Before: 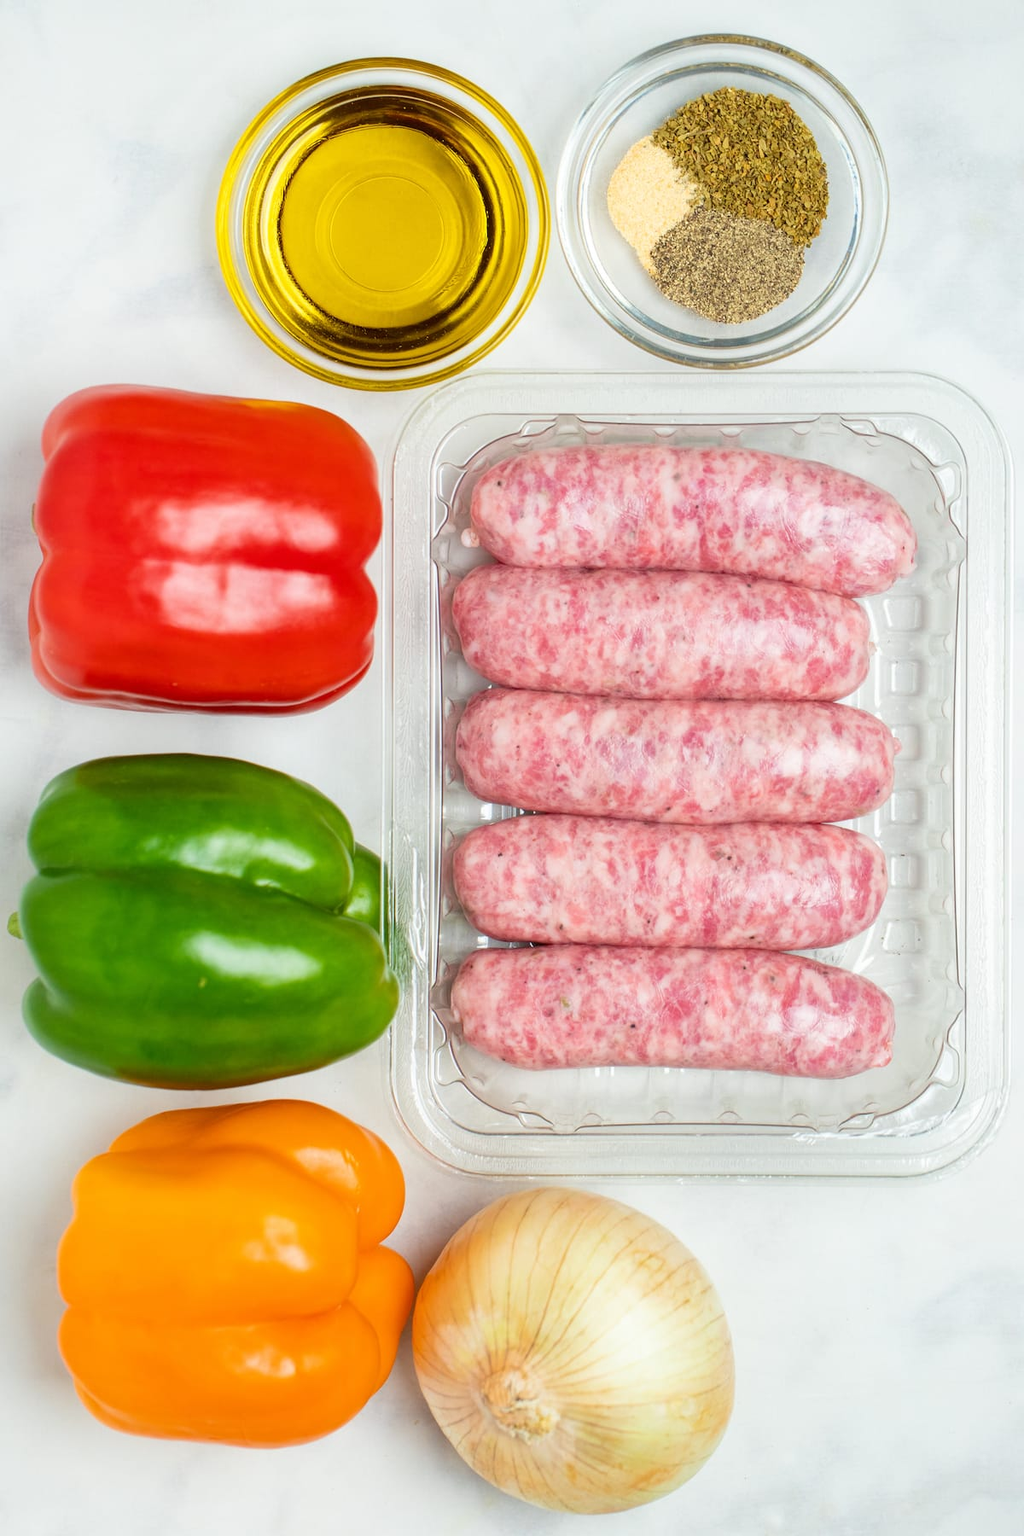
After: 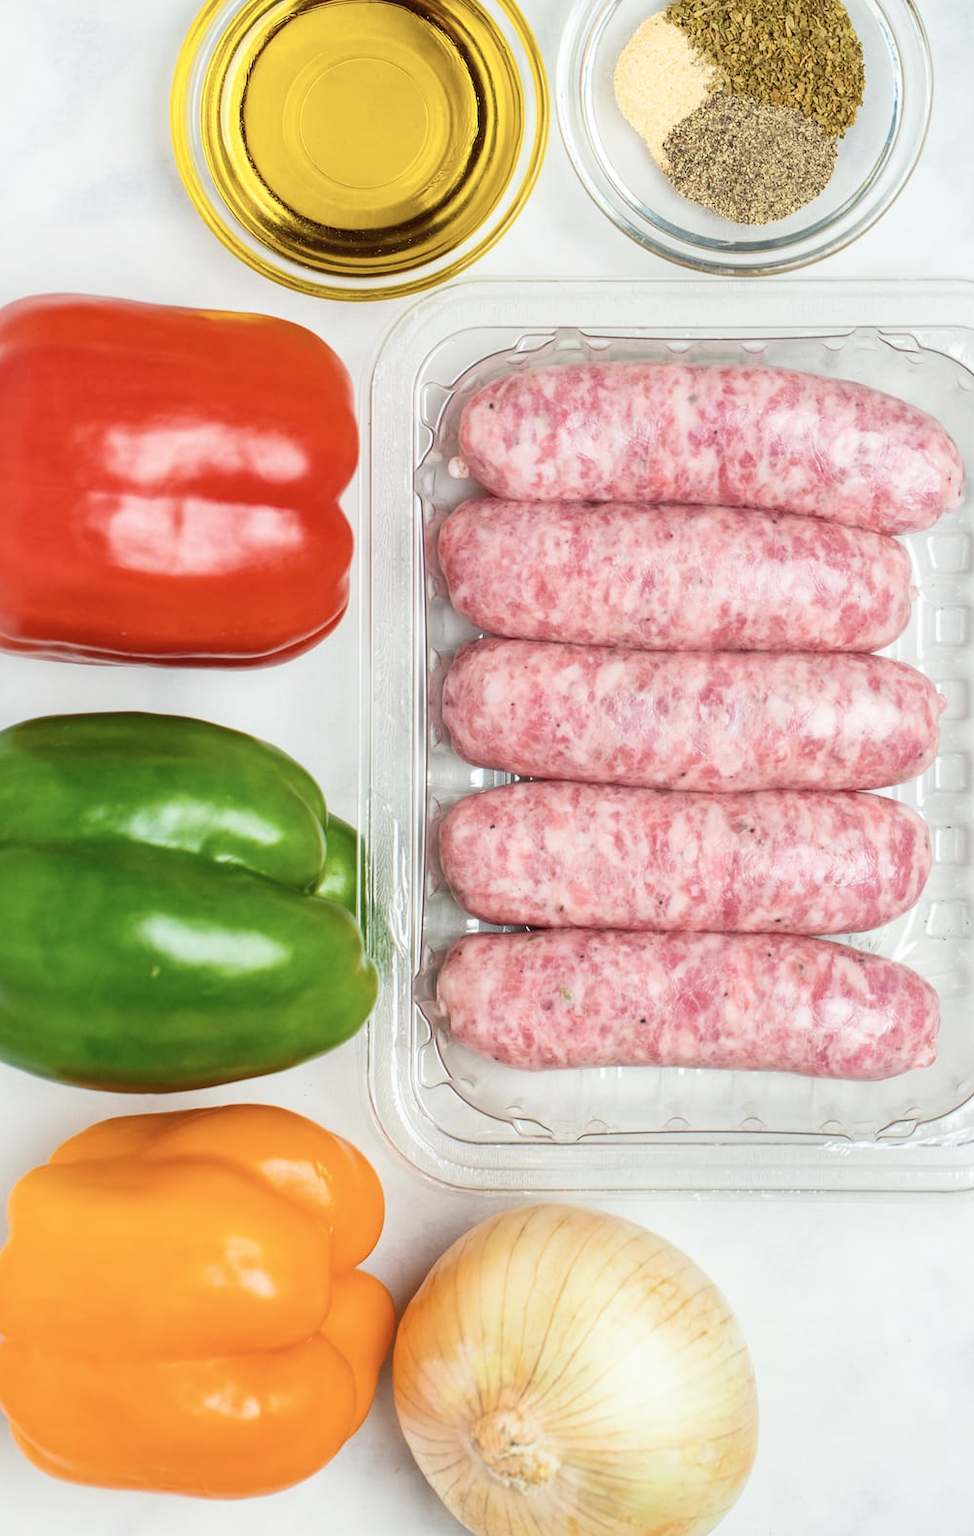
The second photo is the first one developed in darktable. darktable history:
crop: left 6.446%, top 8.188%, right 9.538%, bottom 3.548%
contrast brightness saturation: contrast 0.11, saturation -0.17
shadows and highlights: shadows 43.06, highlights 6.94
